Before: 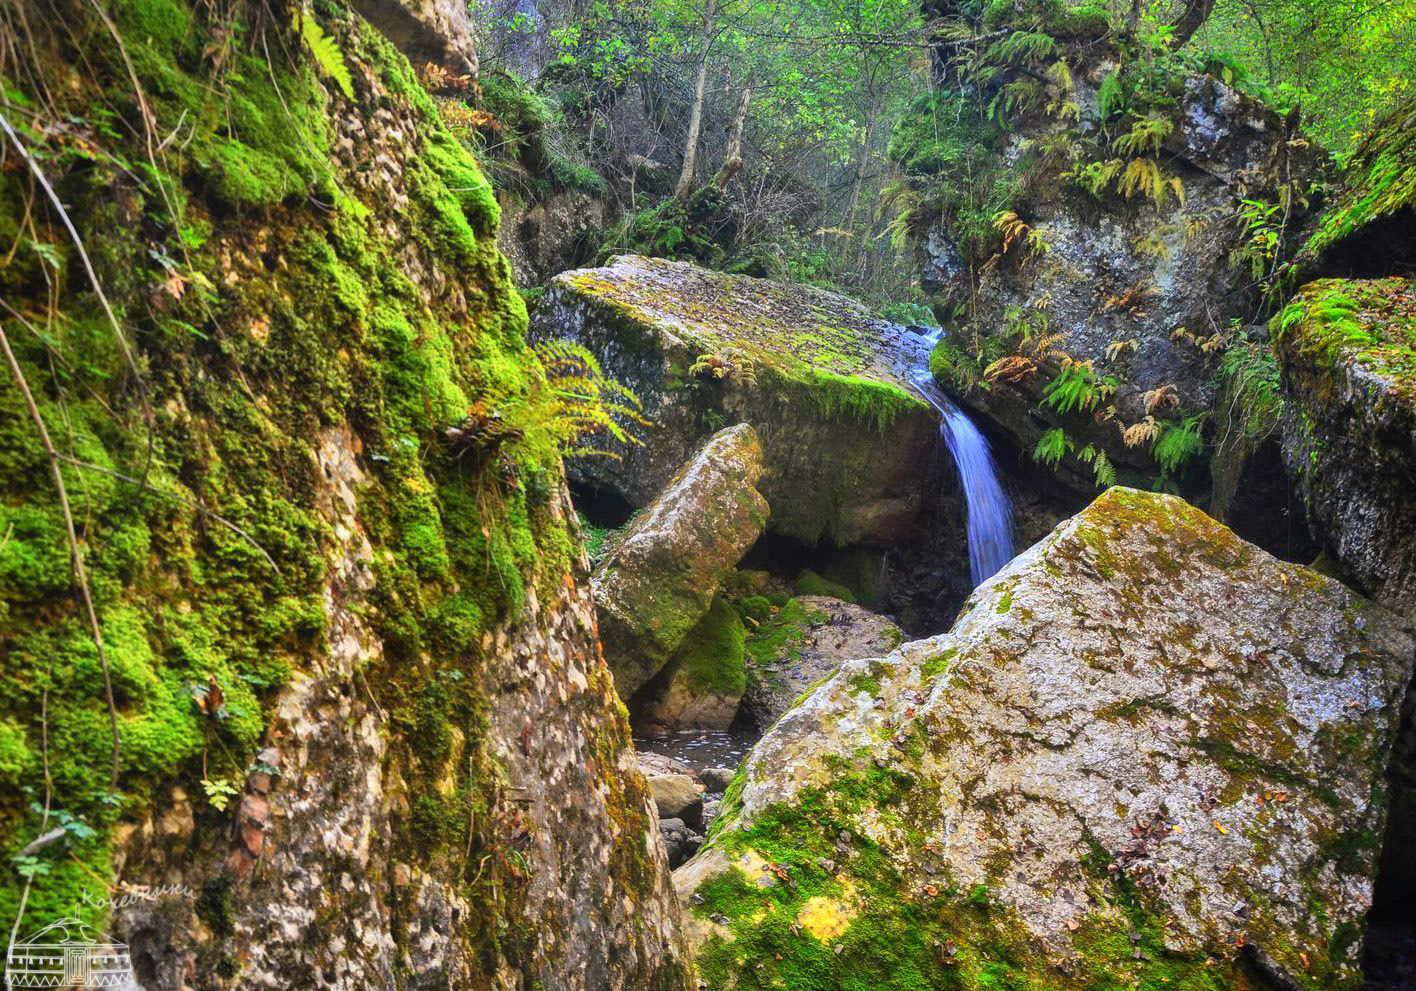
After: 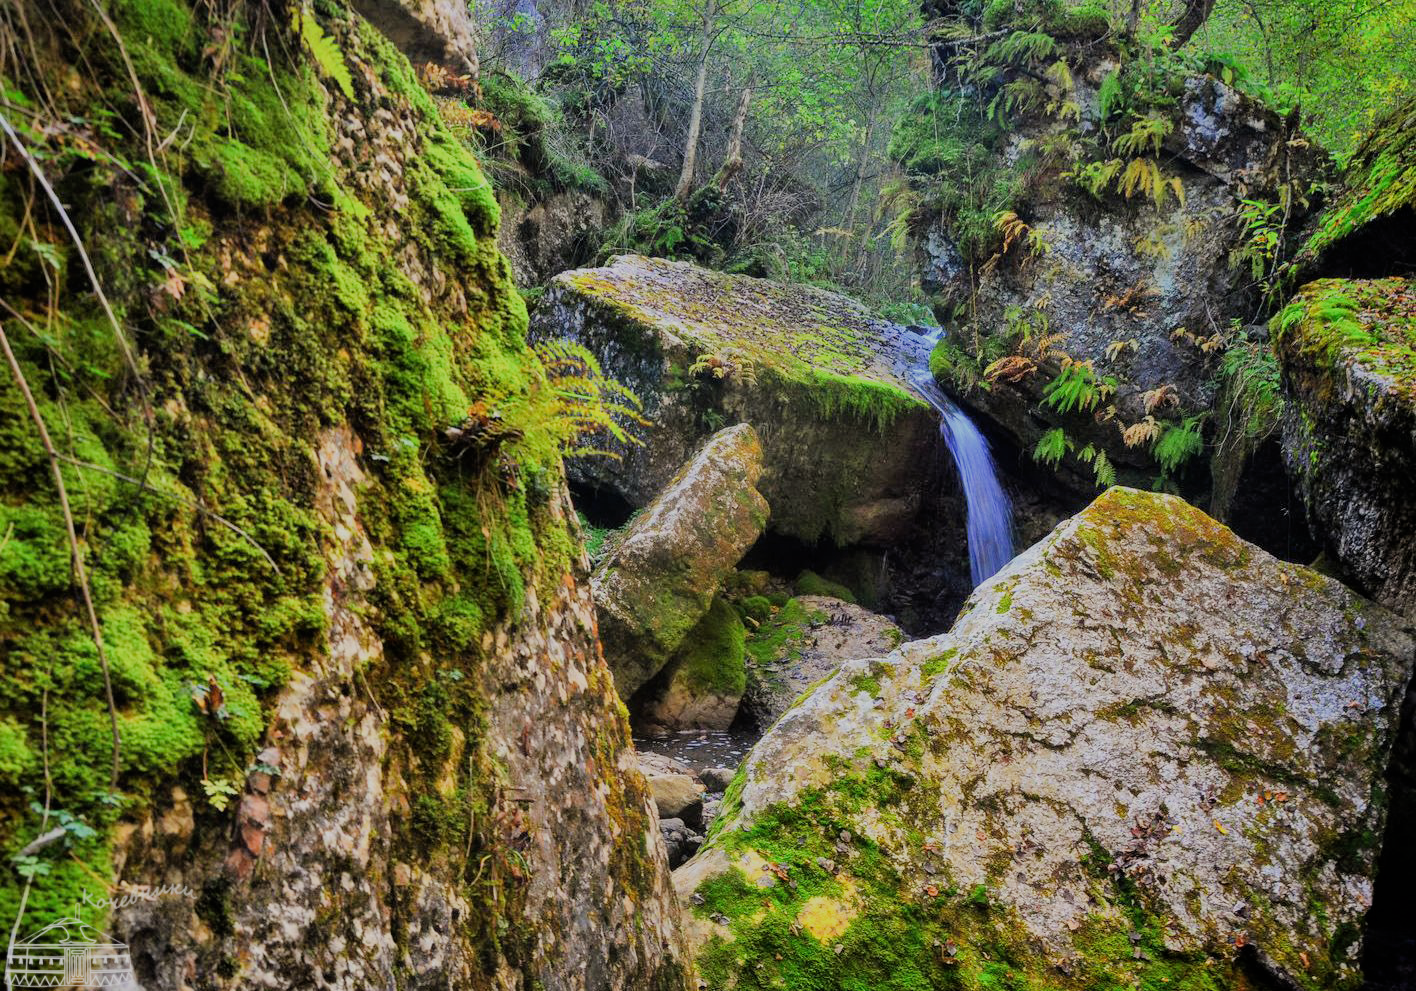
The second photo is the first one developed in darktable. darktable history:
filmic rgb: black relative exposure -7.14 EV, white relative exposure 5.38 EV, hardness 3.03
